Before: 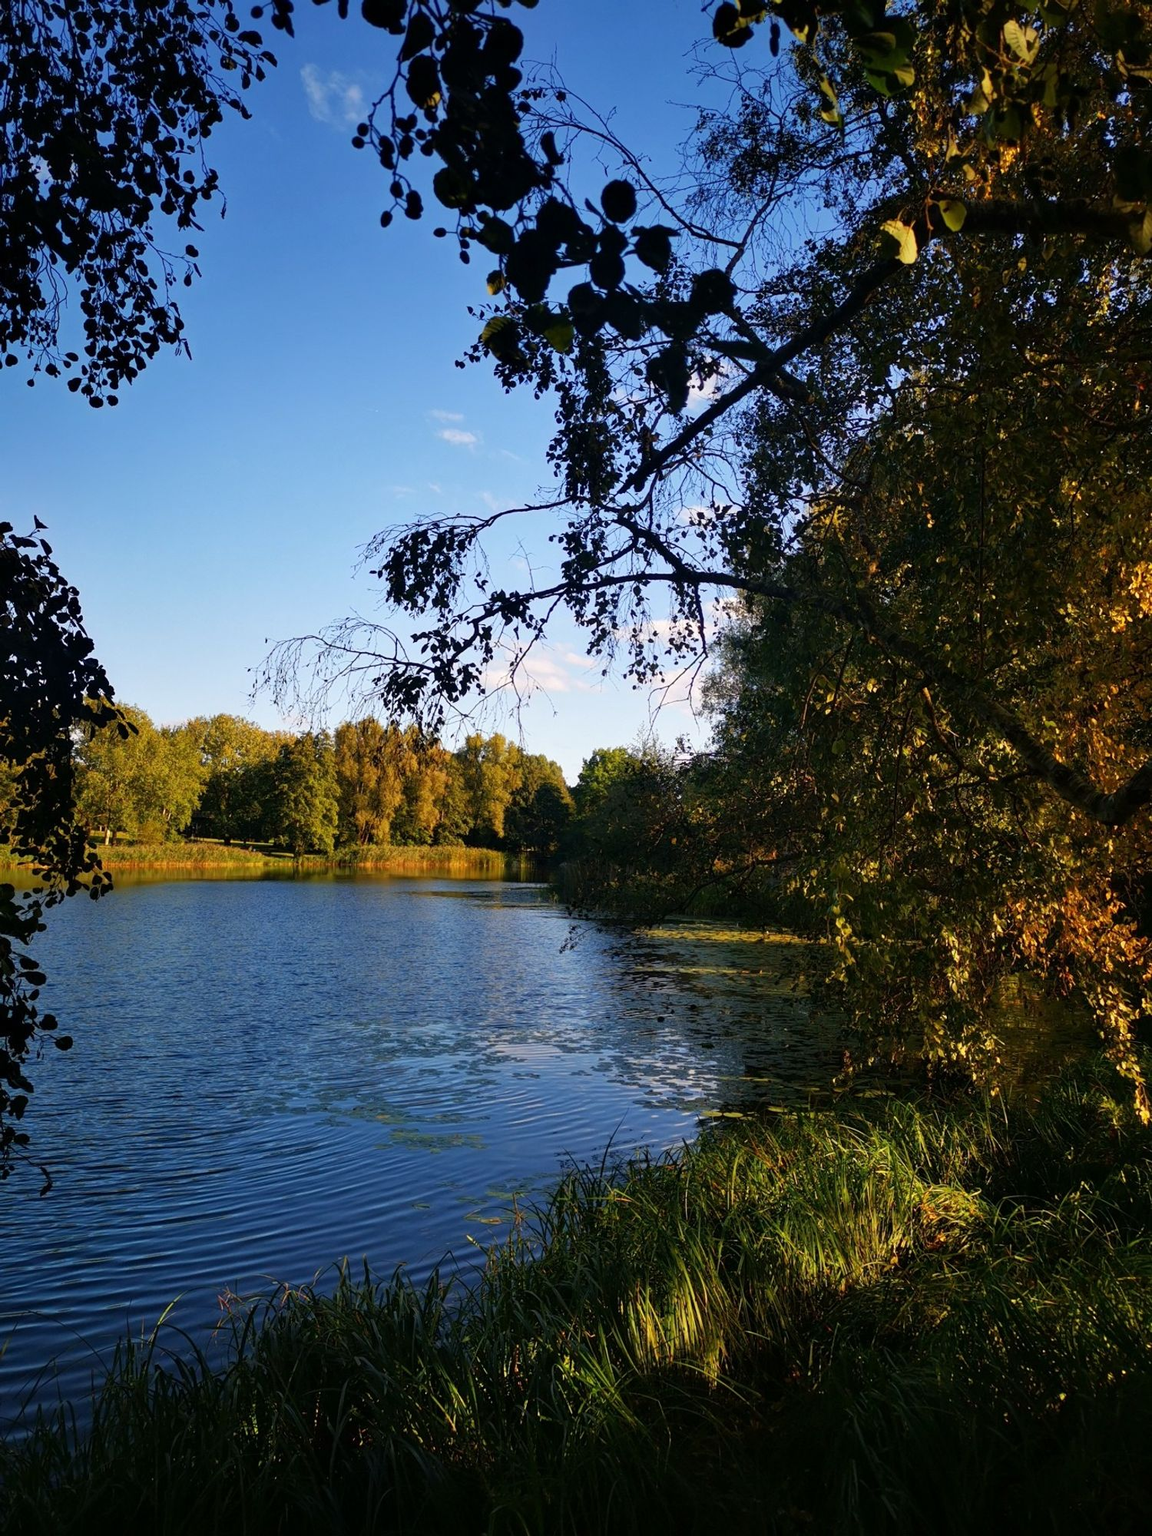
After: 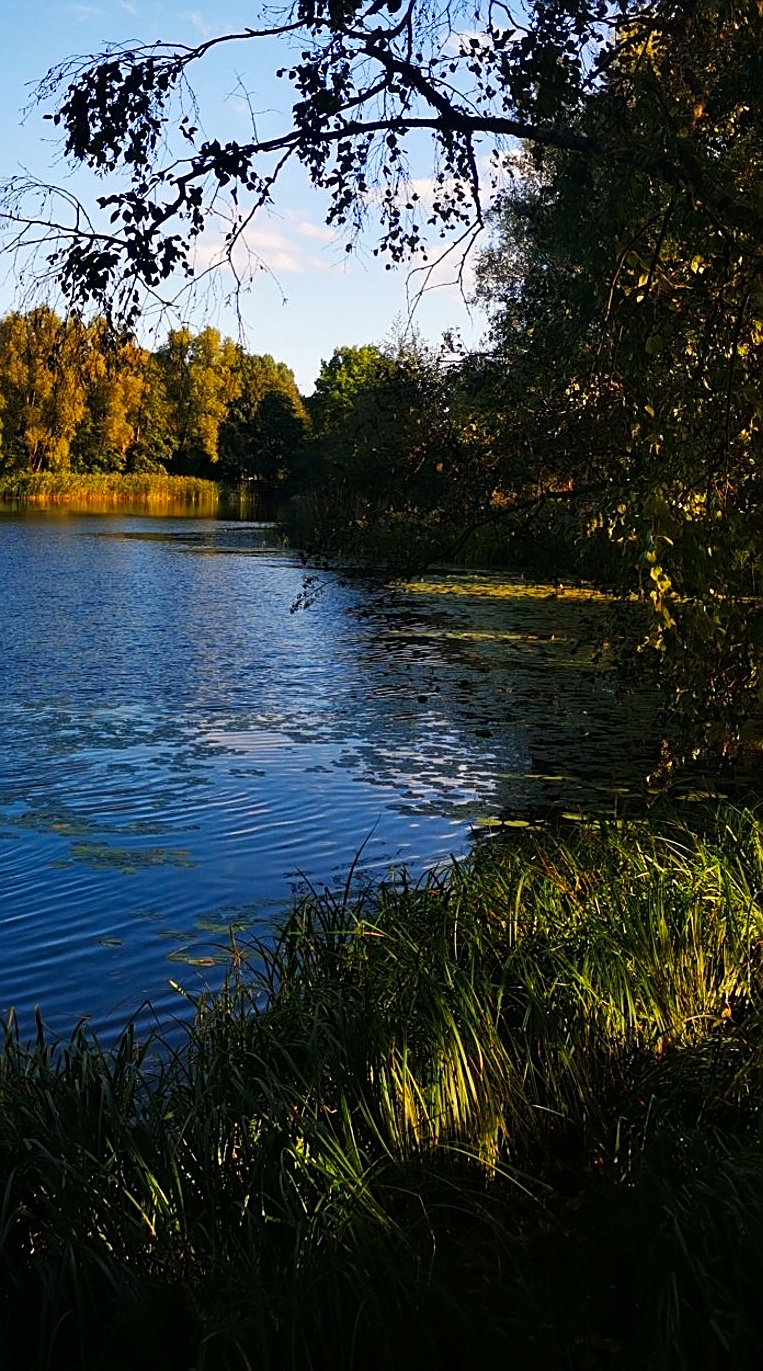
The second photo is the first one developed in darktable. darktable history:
tone curve: curves: ch0 [(0, 0) (0.227, 0.17) (0.766, 0.774) (1, 1)]; ch1 [(0, 0) (0.114, 0.127) (0.437, 0.452) (0.498, 0.495) (0.579, 0.602) (1, 1)]; ch2 [(0, 0) (0.233, 0.259) (0.493, 0.492) (0.568, 0.596) (1, 1)], preserve colors none
crop and rotate: left 29.258%, top 31.408%, right 19.836%
sharpen: on, module defaults
